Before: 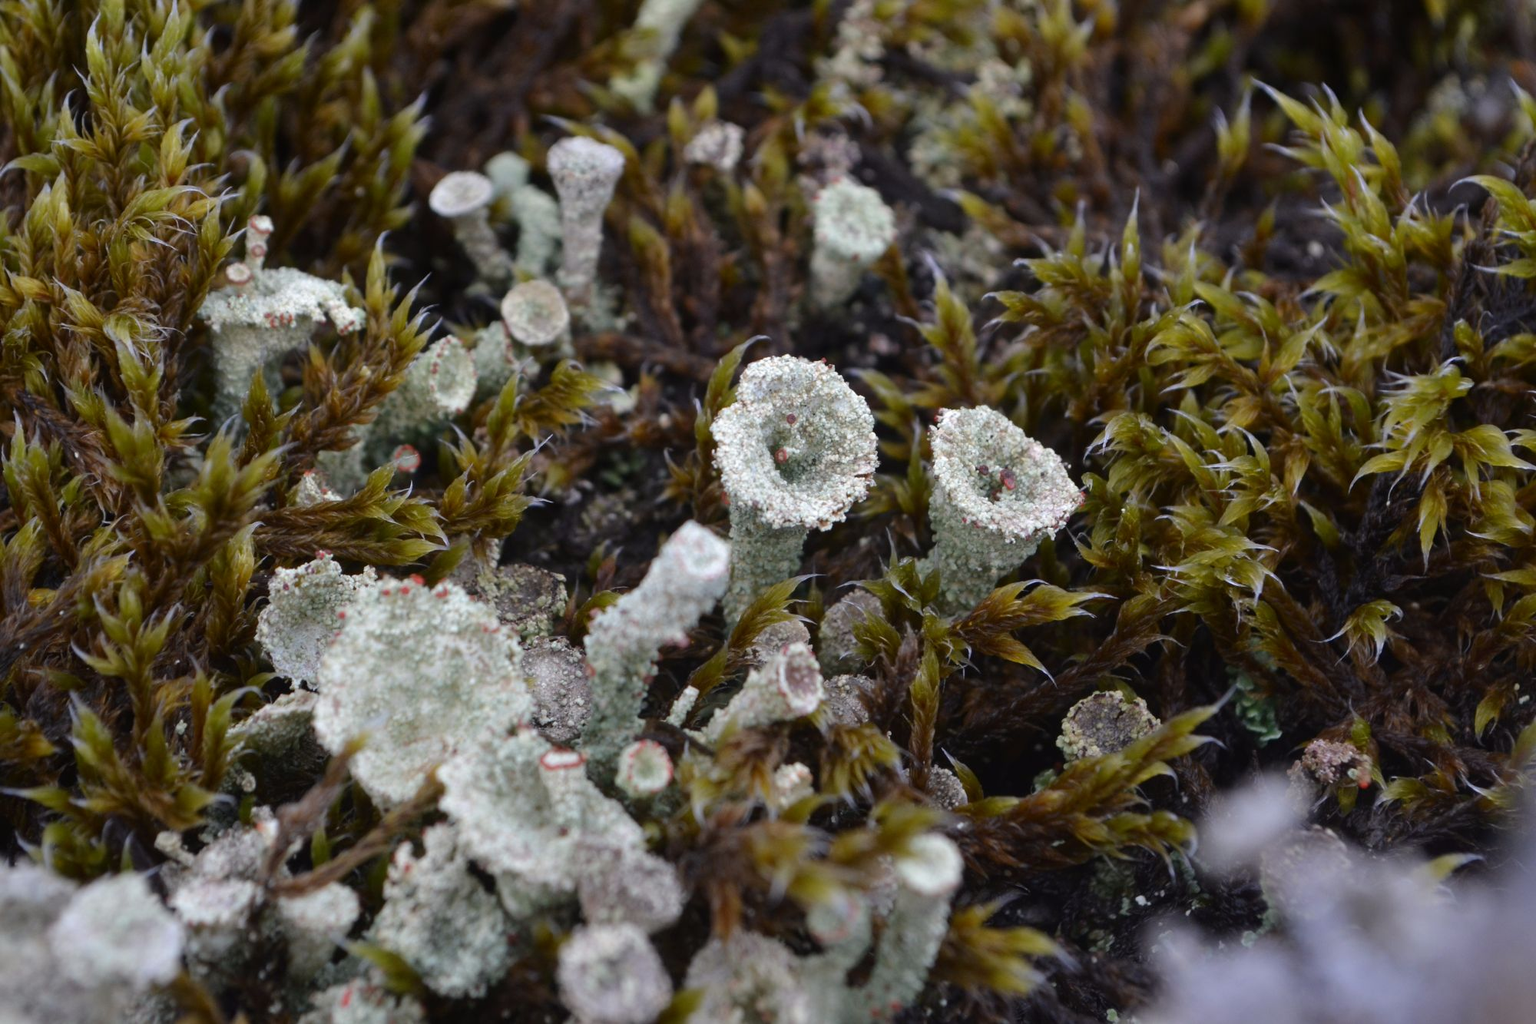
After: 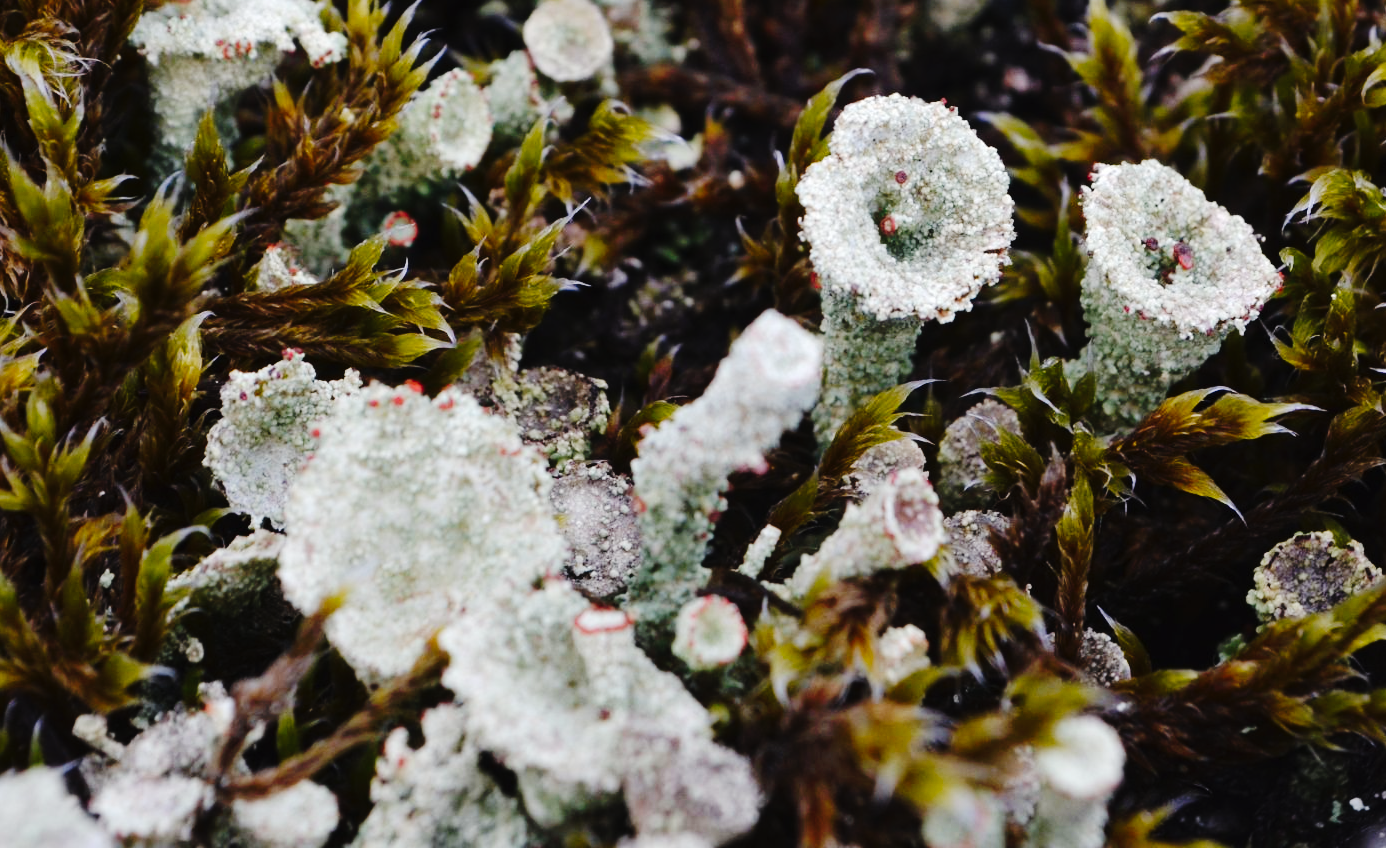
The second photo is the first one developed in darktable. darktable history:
crop: left 6.488%, top 27.668%, right 24.183%, bottom 8.656%
tone curve: curves: ch0 [(0, 0) (0.003, 0.003) (0.011, 0.009) (0.025, 0.018) (0.044, 0.027) (0.069, 0.034) (0.1, 0.043) (0.136, 0.056) (0.177, 0.084) (0.224, 0.138) (0.277, 0.203) (0.335, 0.329) (0.399, 0.451) (0.468, 0.572) (0.543, 0.671) (0.623, 0.754) (0.709, 0.821) (0.801, 0.88) (0.898, 0.938) (1, 1)], preserve colors none
